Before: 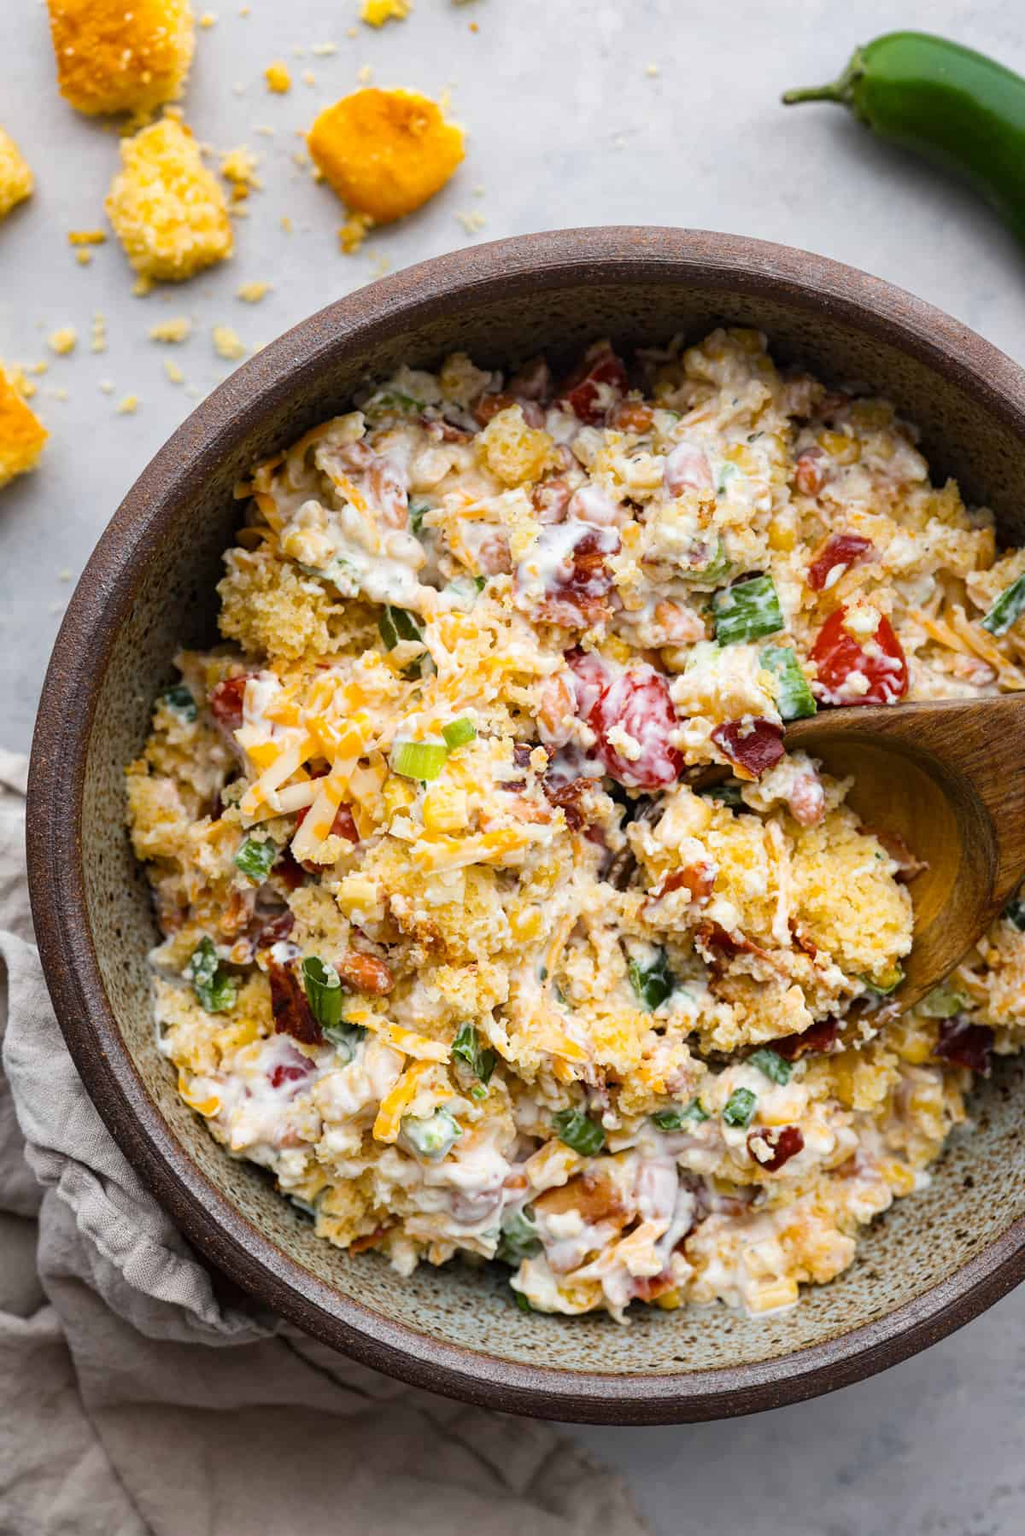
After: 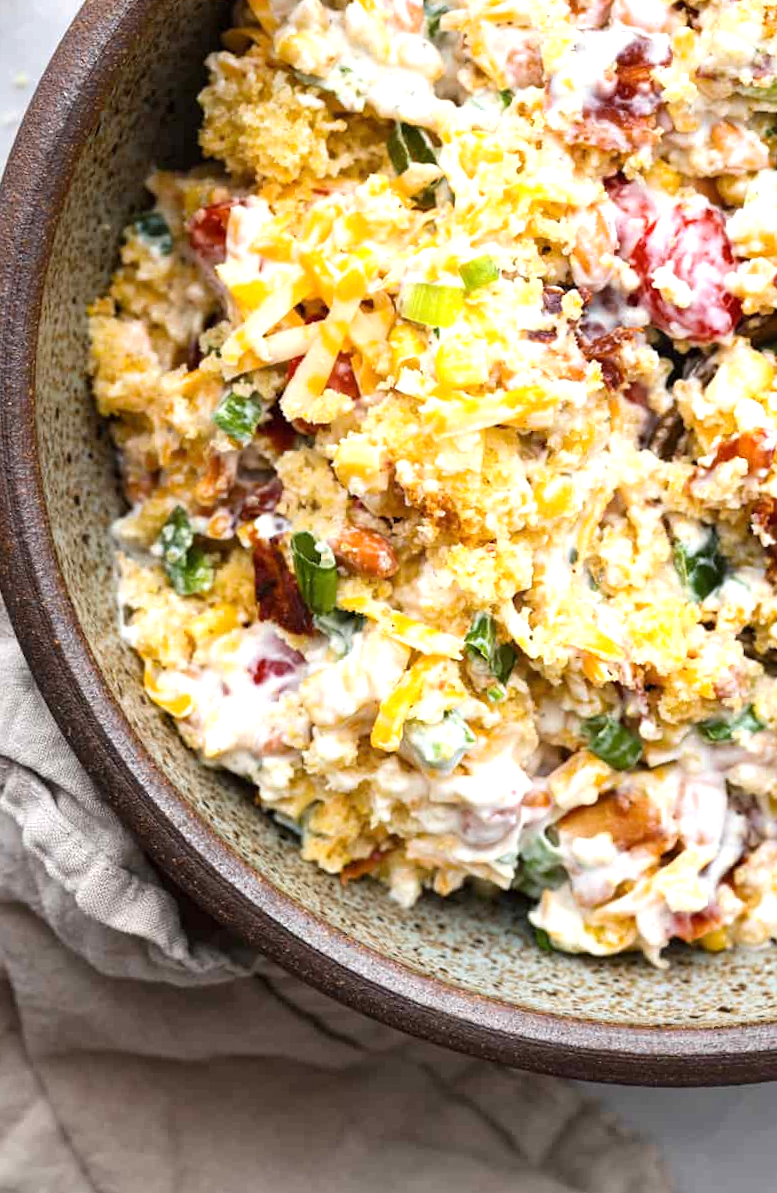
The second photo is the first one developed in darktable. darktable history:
exposure: exposure 0.606 EV, compensate exposure bias true, compensate highlight preservation false
crop and rotate: angle -0.901°, left 3.892%, top 32.116%, right 29.78%
